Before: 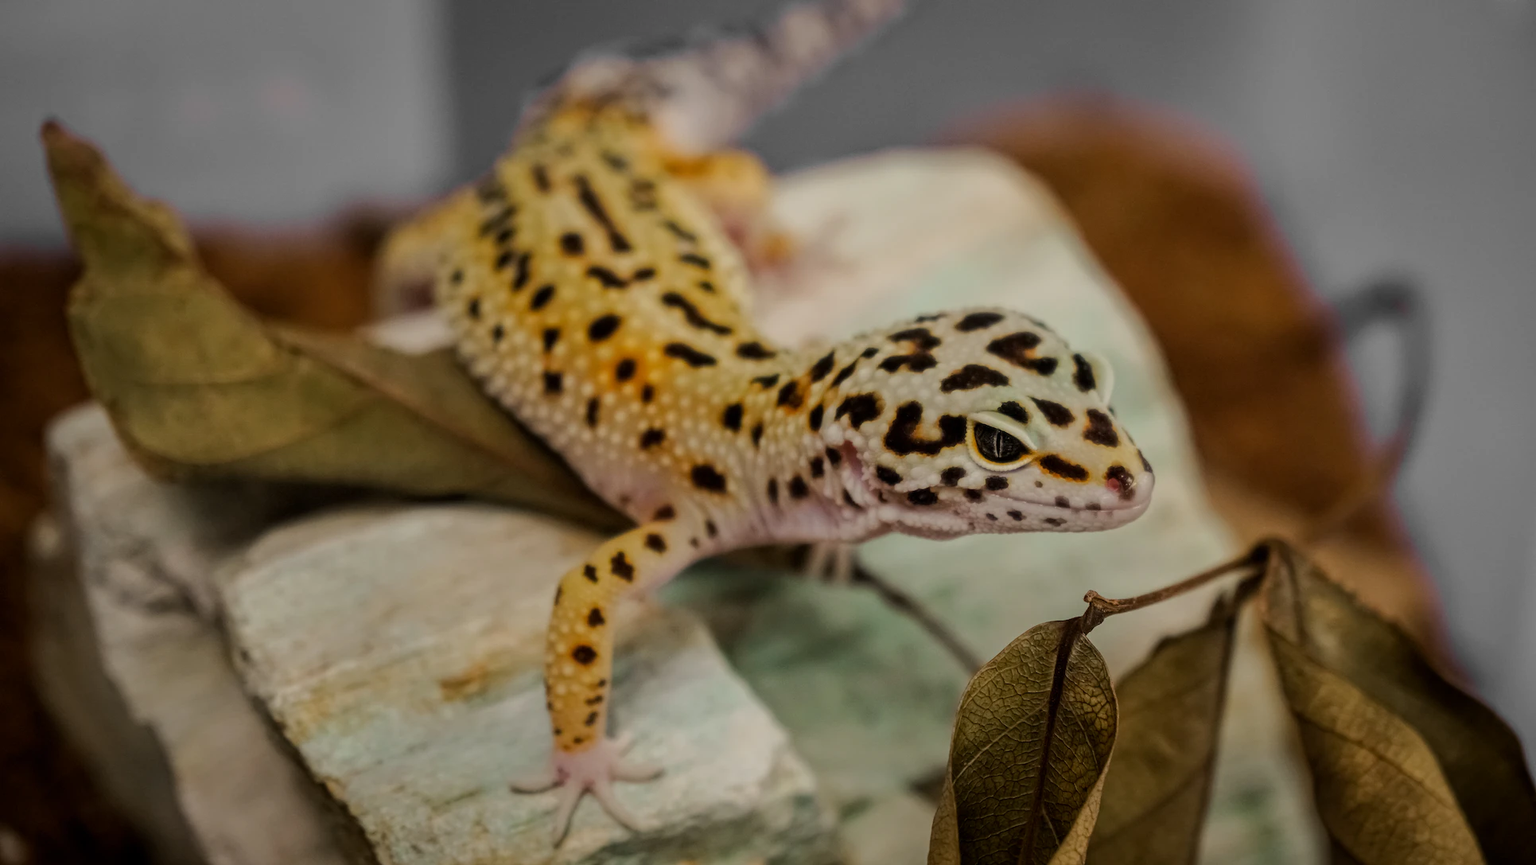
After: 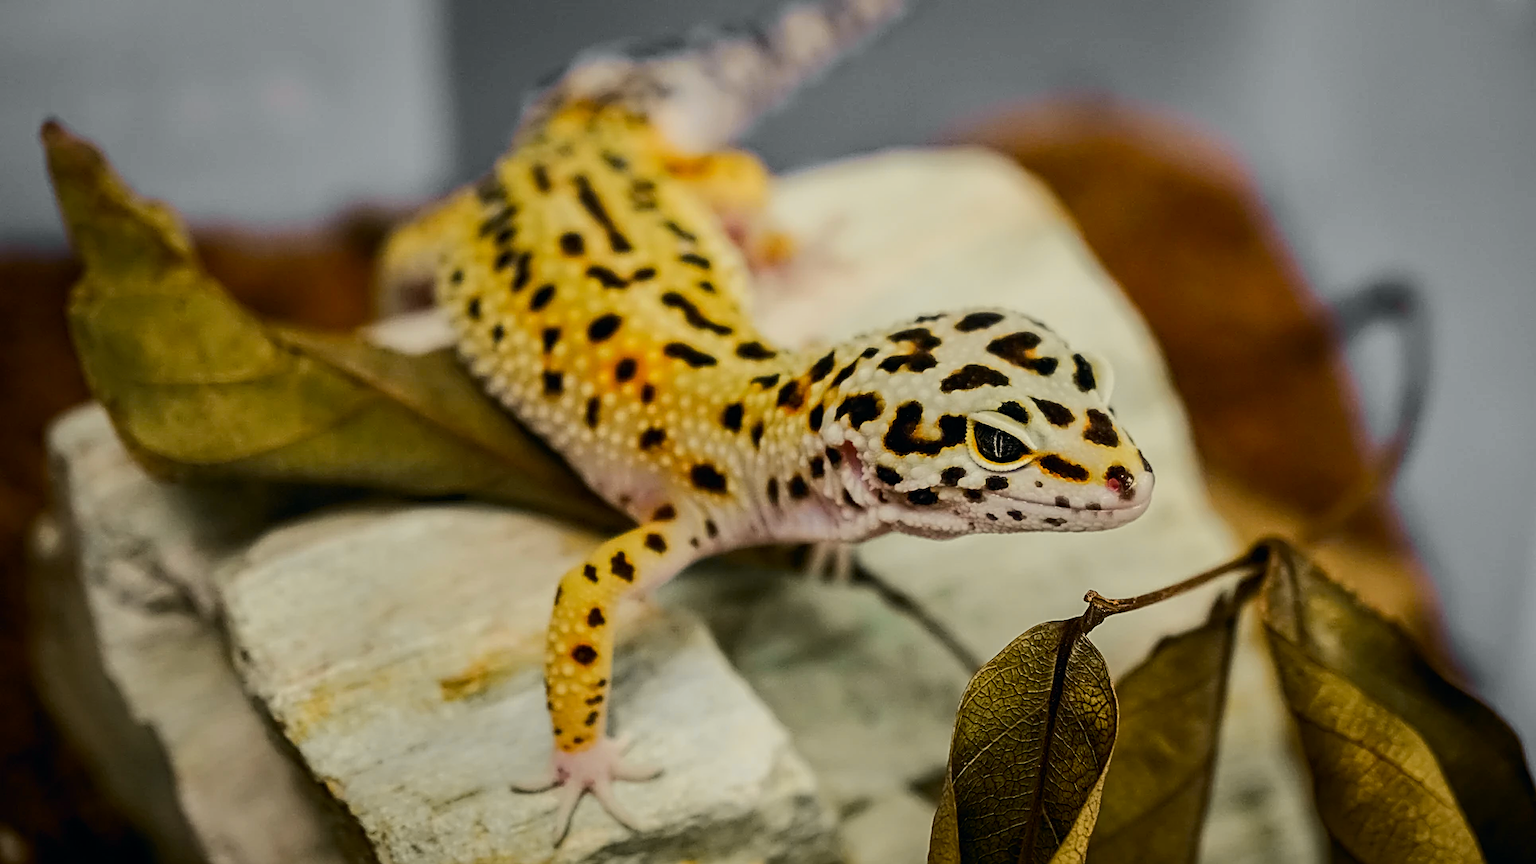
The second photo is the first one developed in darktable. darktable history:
sharpen: amount 0.901
tone curve: curves: ch0 [(0, 0) (0.071, 0.06) (0.253, 0.242) (0.437, 0.498) (0.55, 0.644) (0.657, 0.749) (0.823, 0.876) (1, 0.99)]; ch1 [(0, 0) (0.346, 0.307) (0.408, 0.369) (0.453, 0.457) (0.476, 0.489) (0.502, 0.493) (0.521, 0.515) (0.537, 0.531) (0.612, 0.641) (0.676, 0.728) (1, 1)]; ch2 [(0, 0) (0.346, 0.34) (0.434, 0.46) (0.485, 0.494) (0.5, 0.494) (0.511, 0.504) (0.537, 0.551) (0.579, 0.599) (0.625, 0.686) (1, 1)], color space Lab, independent channels, preserve colors none
